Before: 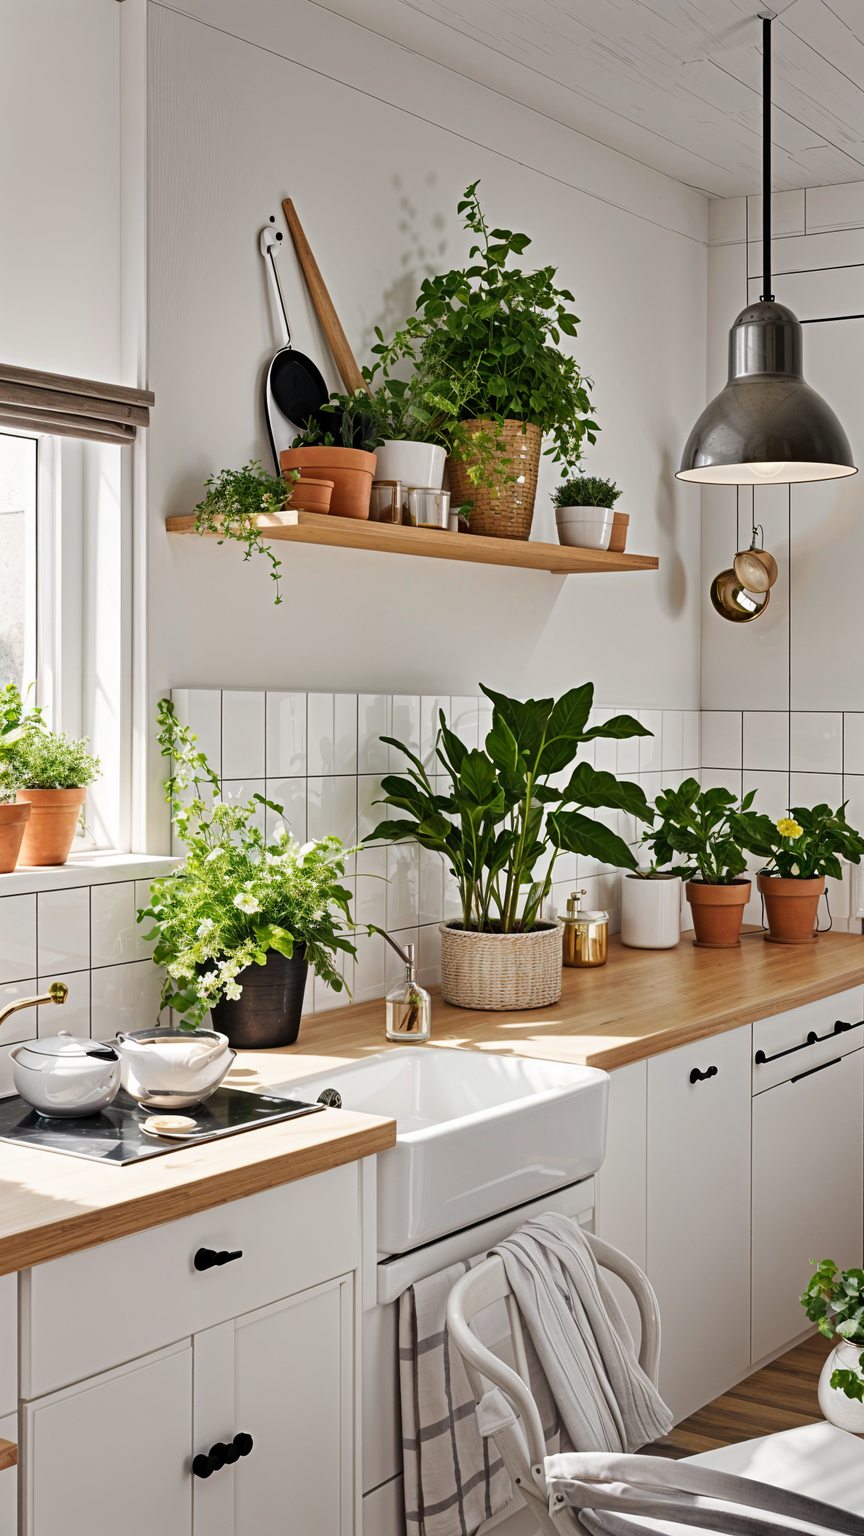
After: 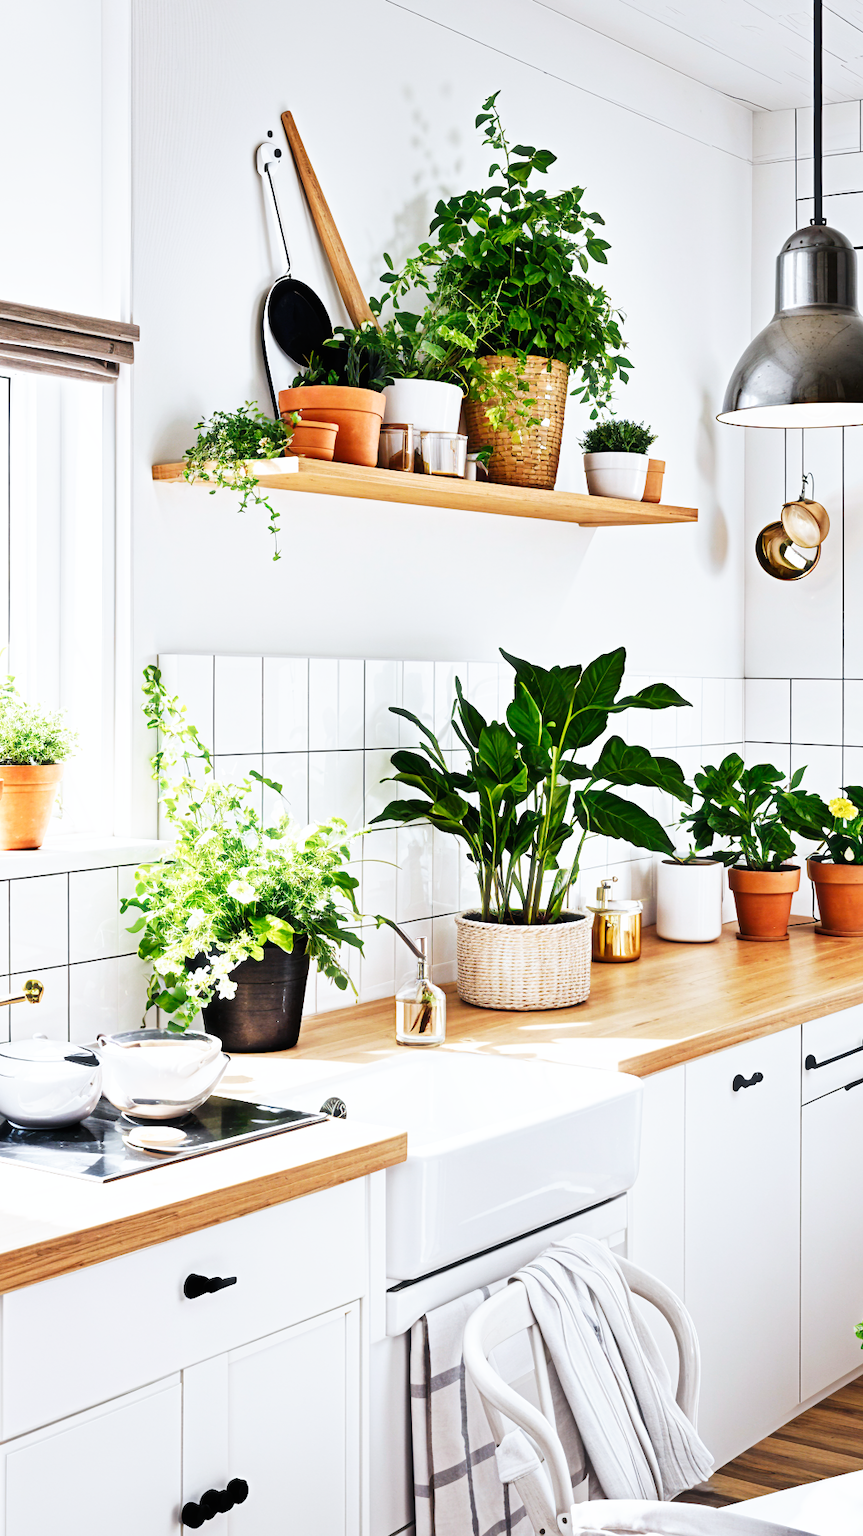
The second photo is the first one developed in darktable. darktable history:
base curve: curves: ch0 [(0, 0) (0.007, 0.004) (0.027, 0.03) (0.046, 0.07) (0.207, 0.54) (0.442, 0.872) (0.673, 0.972) (1, 1)], preserve colors none
haze removal: strength -0.05
crop: left 3.305%, top 6.436%, right 6.389%, bottom 3.258%
color calibration: x 0.367, y 0.376, temperature 4372.25 K
